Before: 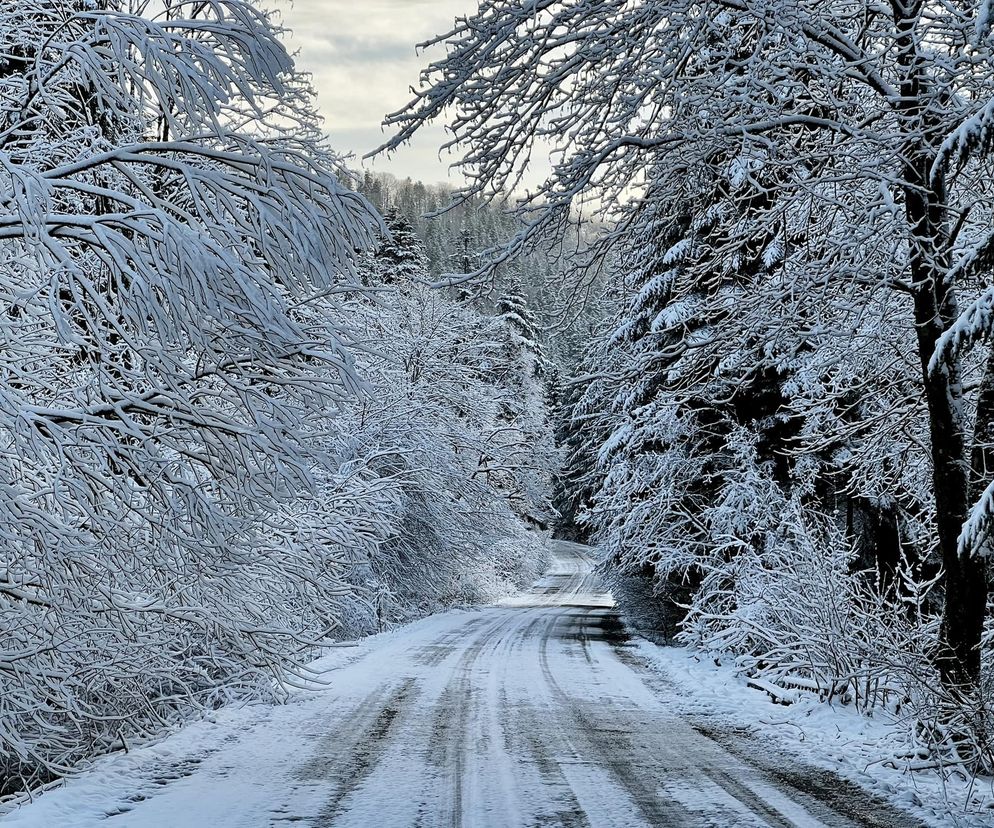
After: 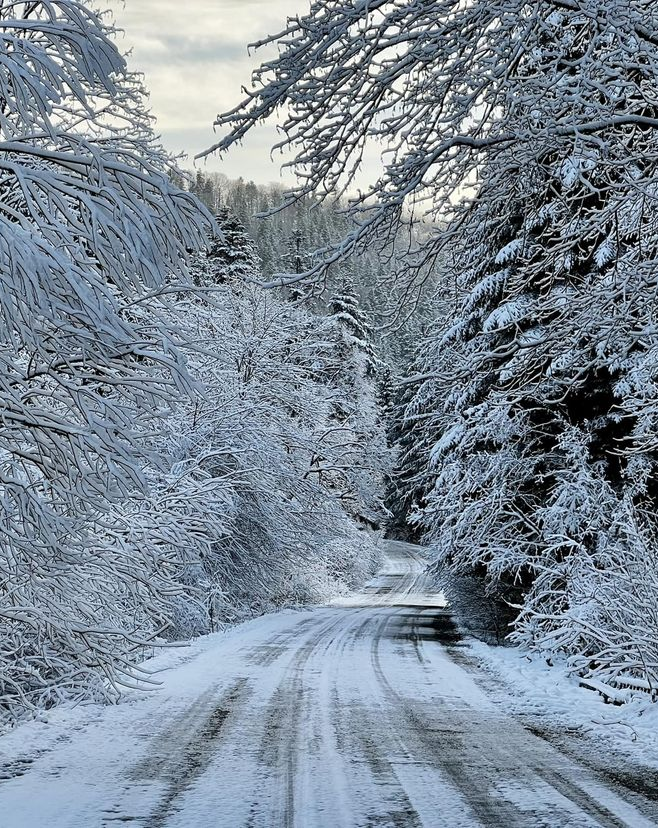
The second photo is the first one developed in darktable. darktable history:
crop: left 16.986%, right 16.733%
